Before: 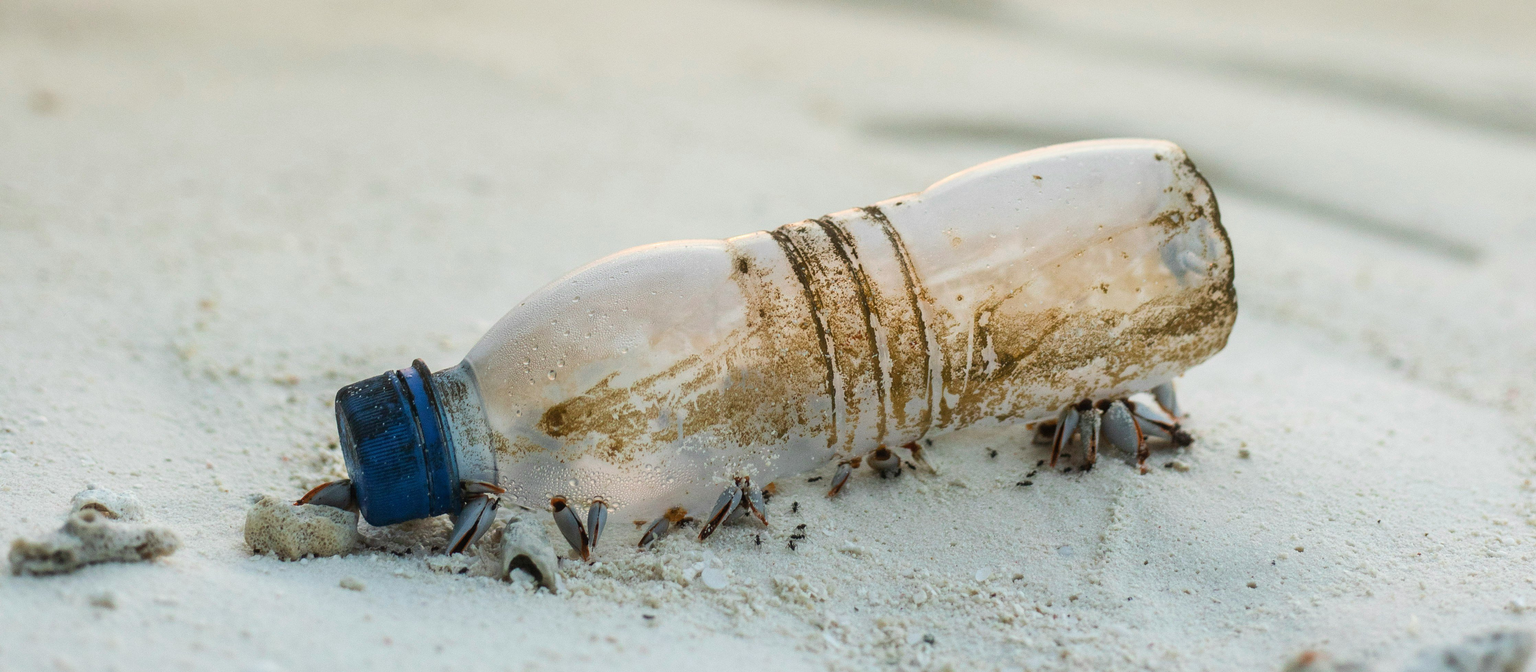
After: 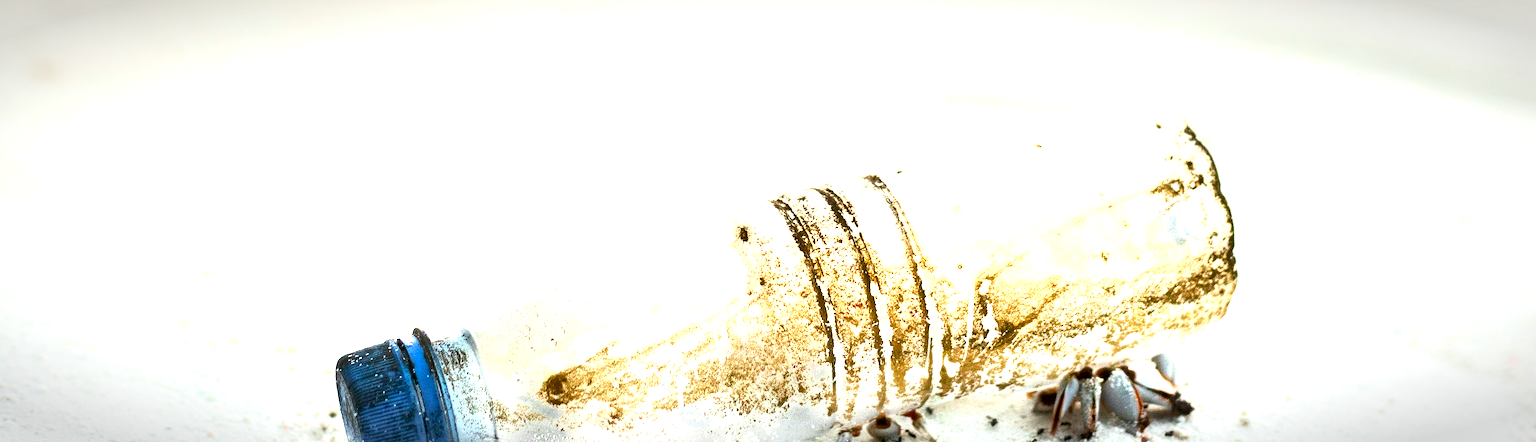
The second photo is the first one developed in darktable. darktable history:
crop and rotate: top 4.783%, bottom 29.294%
exposure: black level correction 0.006, exposure 2.082 EV, compensate highlight preservation false
vignetting: automatic ratio true
tone curve: color space Lab, linked channels, preserve colors none
shadows and highlights: radius 125.69, shadows 30.41, highlights -30.82, low approximation 0.01, soften with gaussian
